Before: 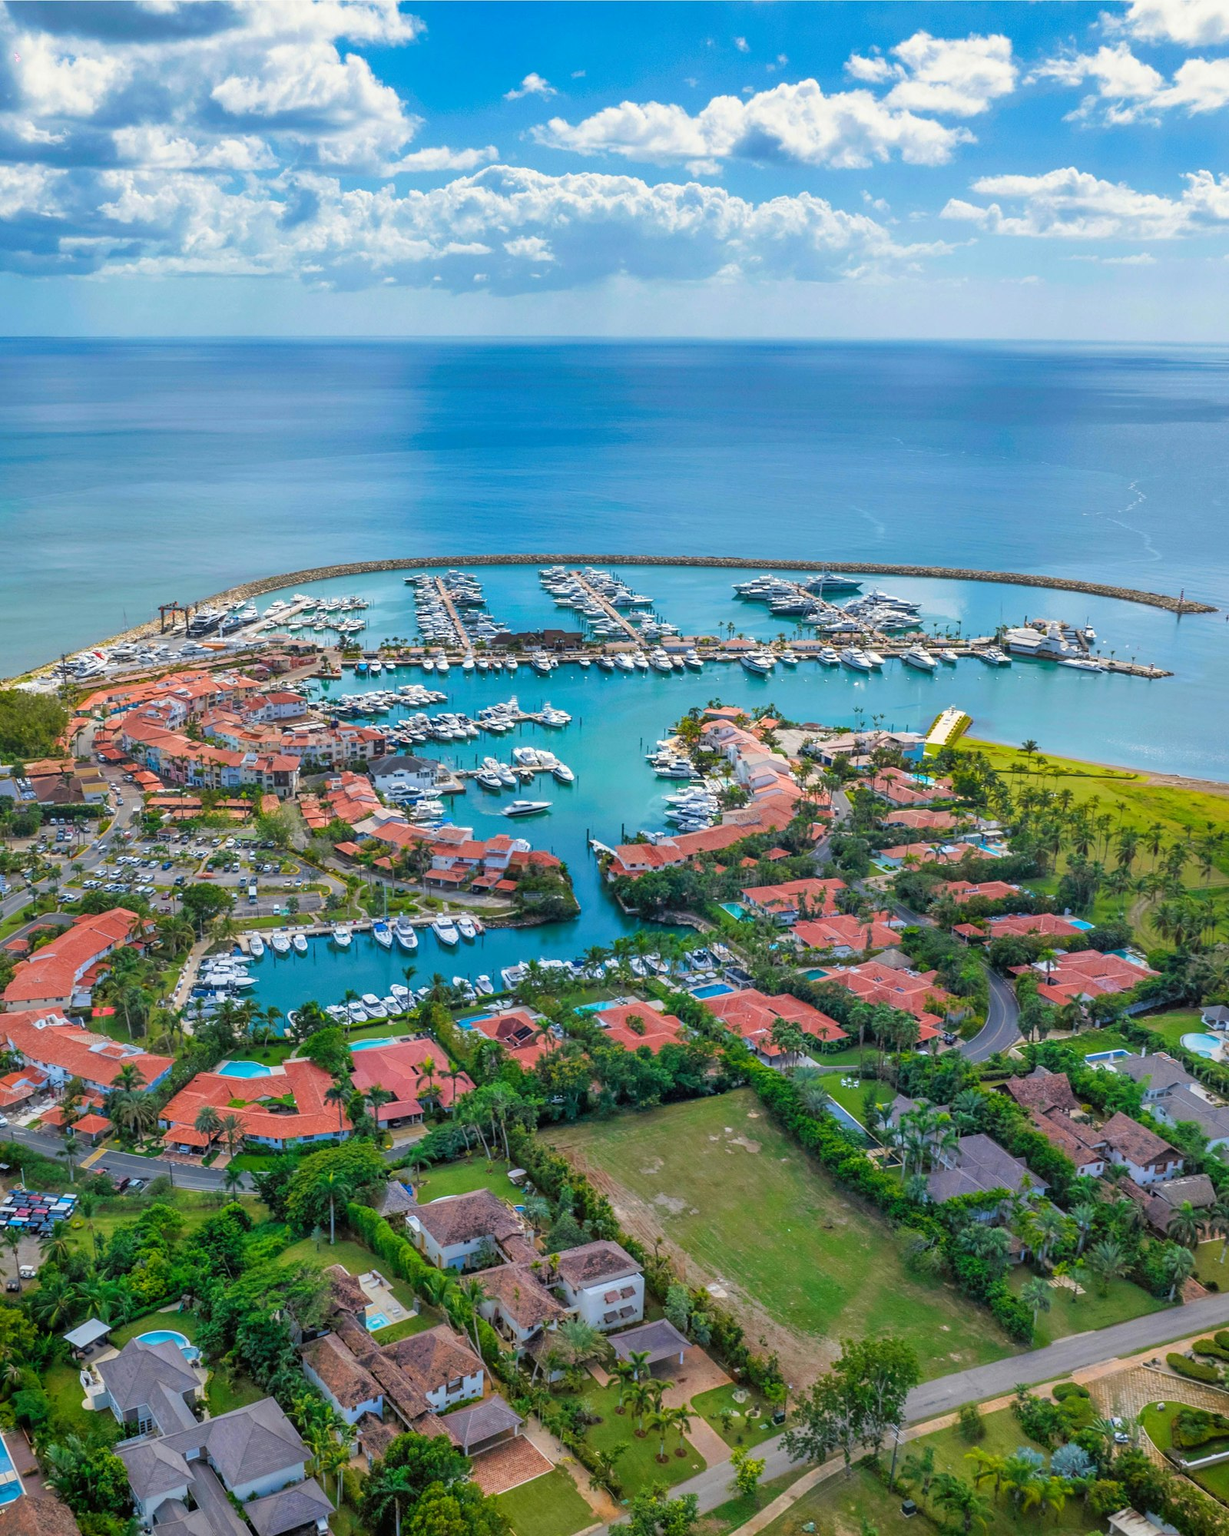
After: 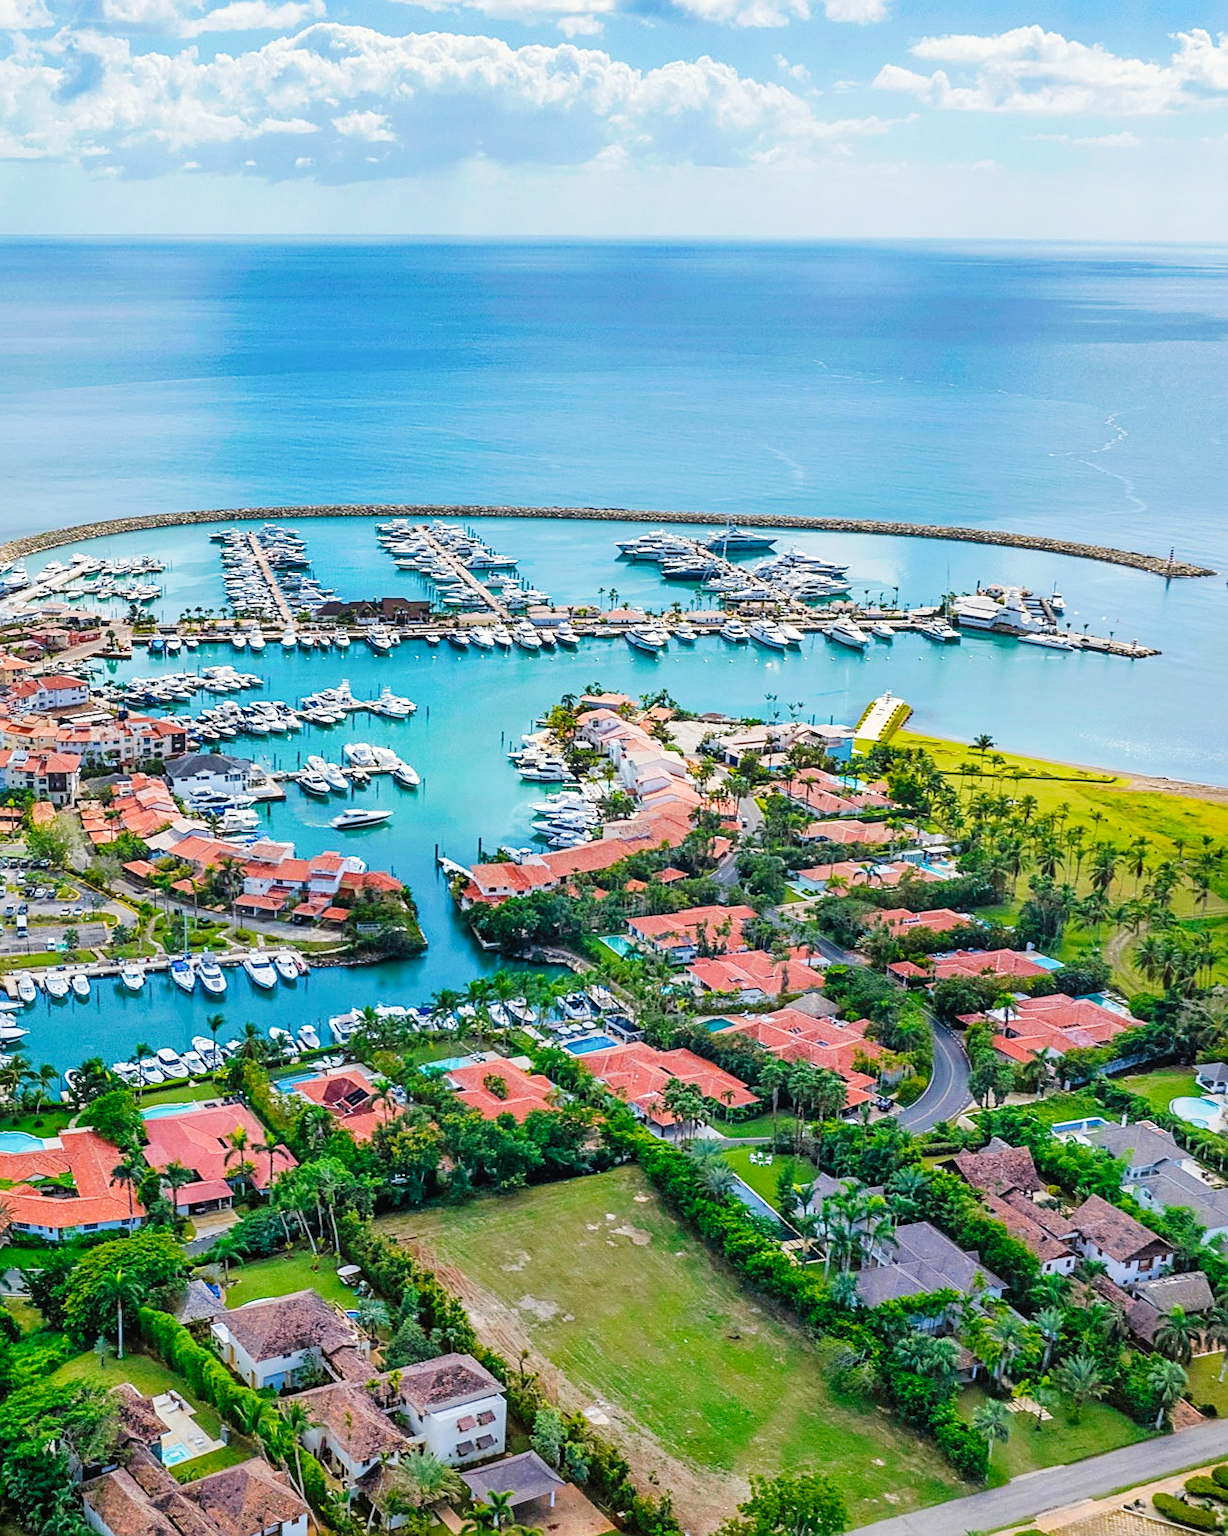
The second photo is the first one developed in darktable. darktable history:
tone curve: curves: ch0 [(0, 0) (0.003, 0.016) (0.011, 0.019) (0.025, 0.023) (0.044, 0.029) (0.069, 0.042) (0.1, 0.068) (0.136, 0.101) (0.177, 0.143) (0.224, 0.21) (0.277, 0.289) (0.335, 0.379) (0.399, 0.476) (0.468, 0.569) (0.543, 0.654) (0.623, 0.75) (0.709, 0.822) (0.801, 0.893) (0.898, 0.946) (1, 1)], preserve colors none
sharpen: on, module defaults
crop: left 19.159%, top 9.58%, bottom 9.58%
